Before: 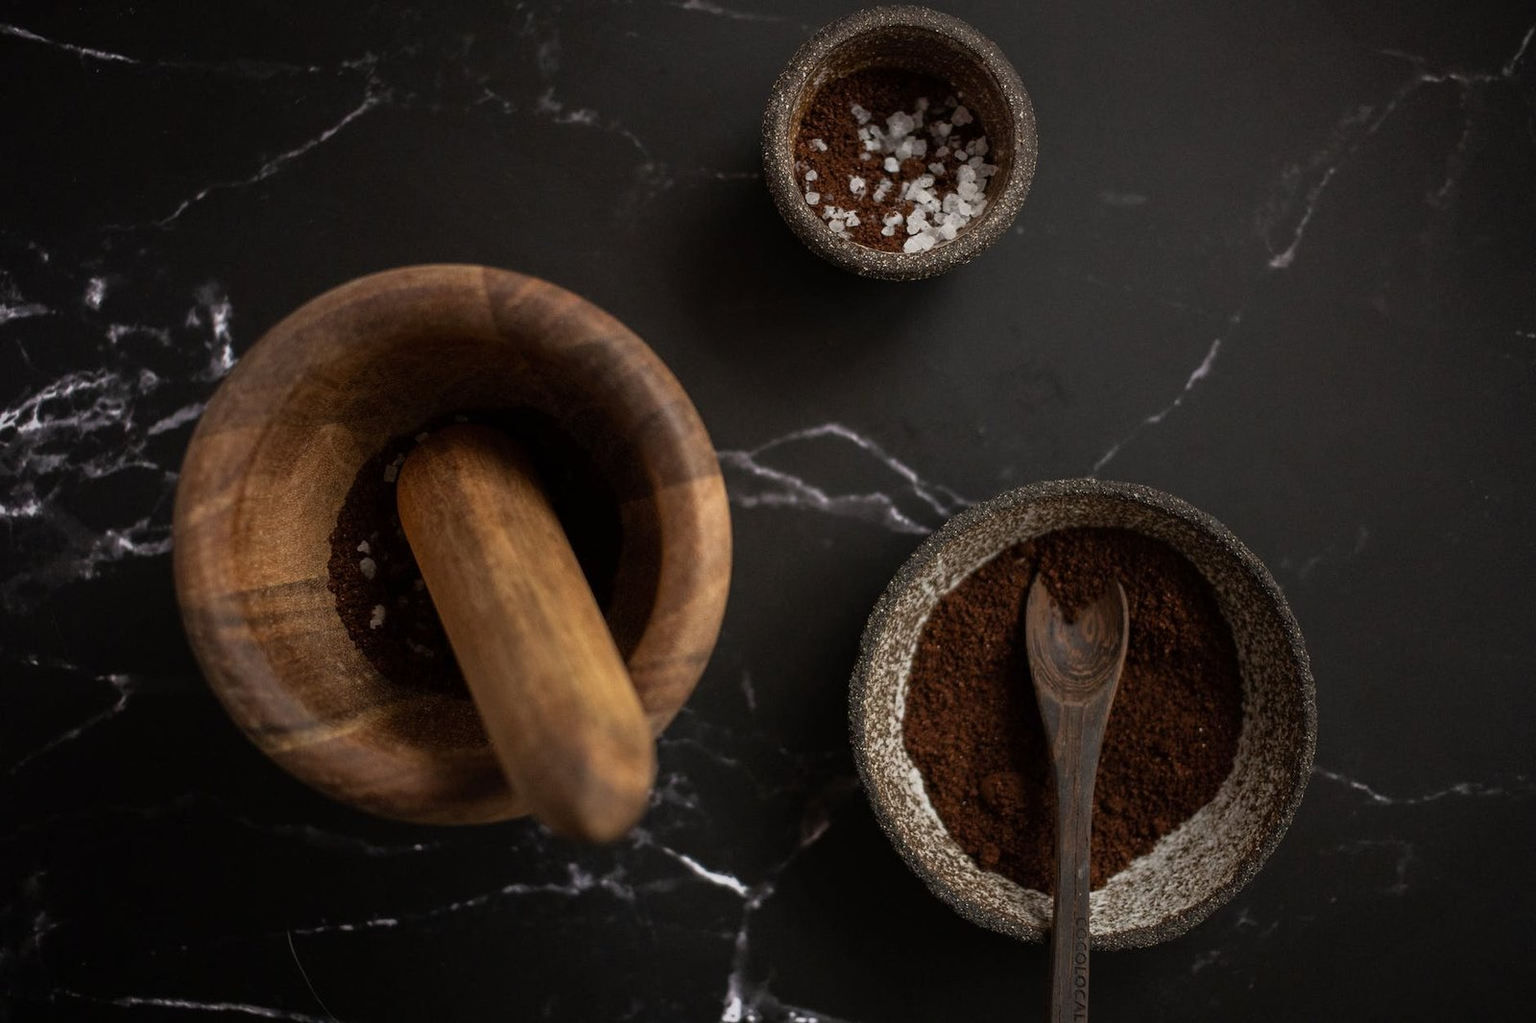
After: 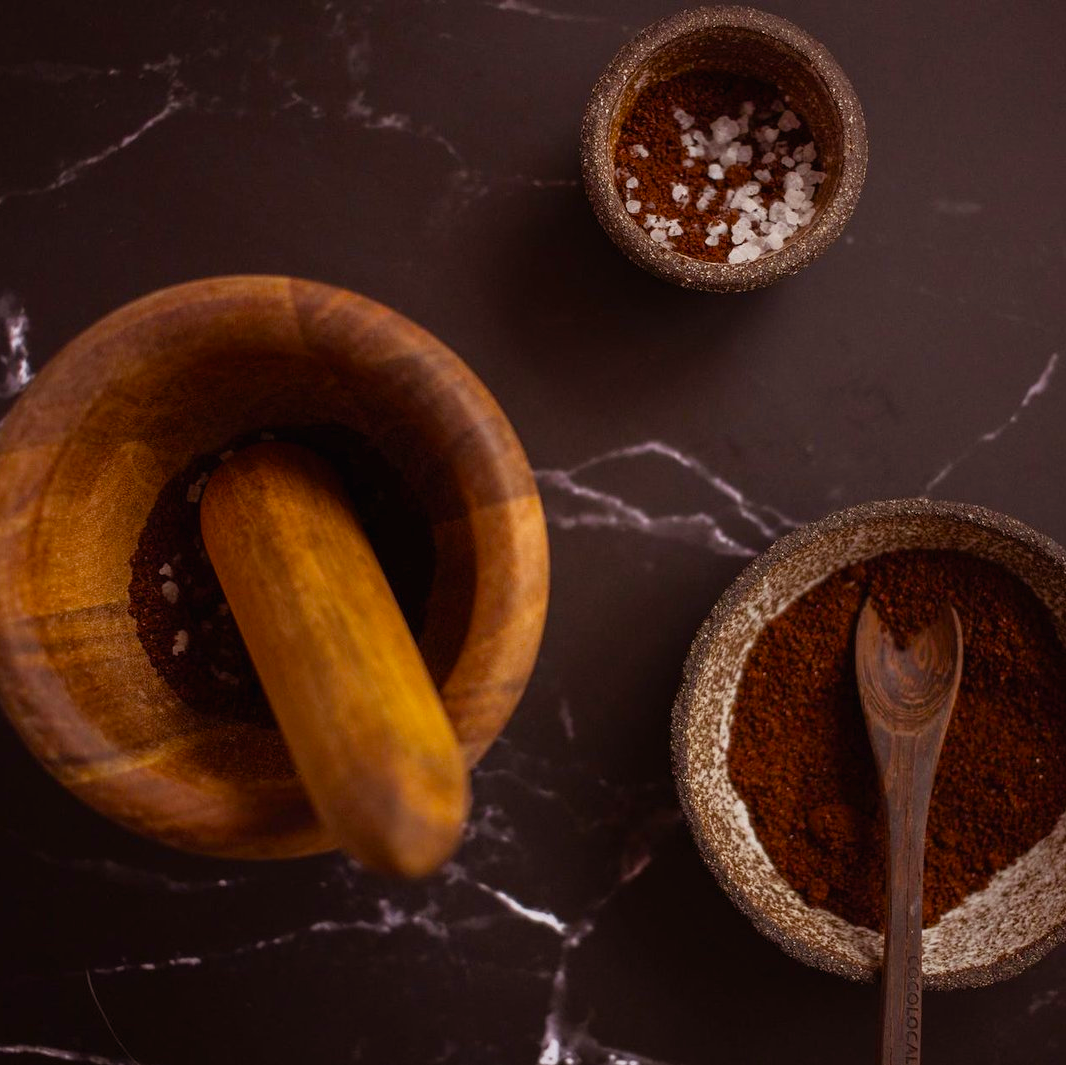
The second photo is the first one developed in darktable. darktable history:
rgb levels: mode RGB, independent channels, levels [[0, 0.474, 1], [0, 0.5, 1], [0, 0.5, 1]]
contrast brightness saturation: contrast -0.02, brightness -0.01, saturation 0.03
color balance rgb: linear chroma grading › global chroma 15%, perceptual saturation grading › global saturation 30%
crop and rotate: left 13.409%, right 19.924%
